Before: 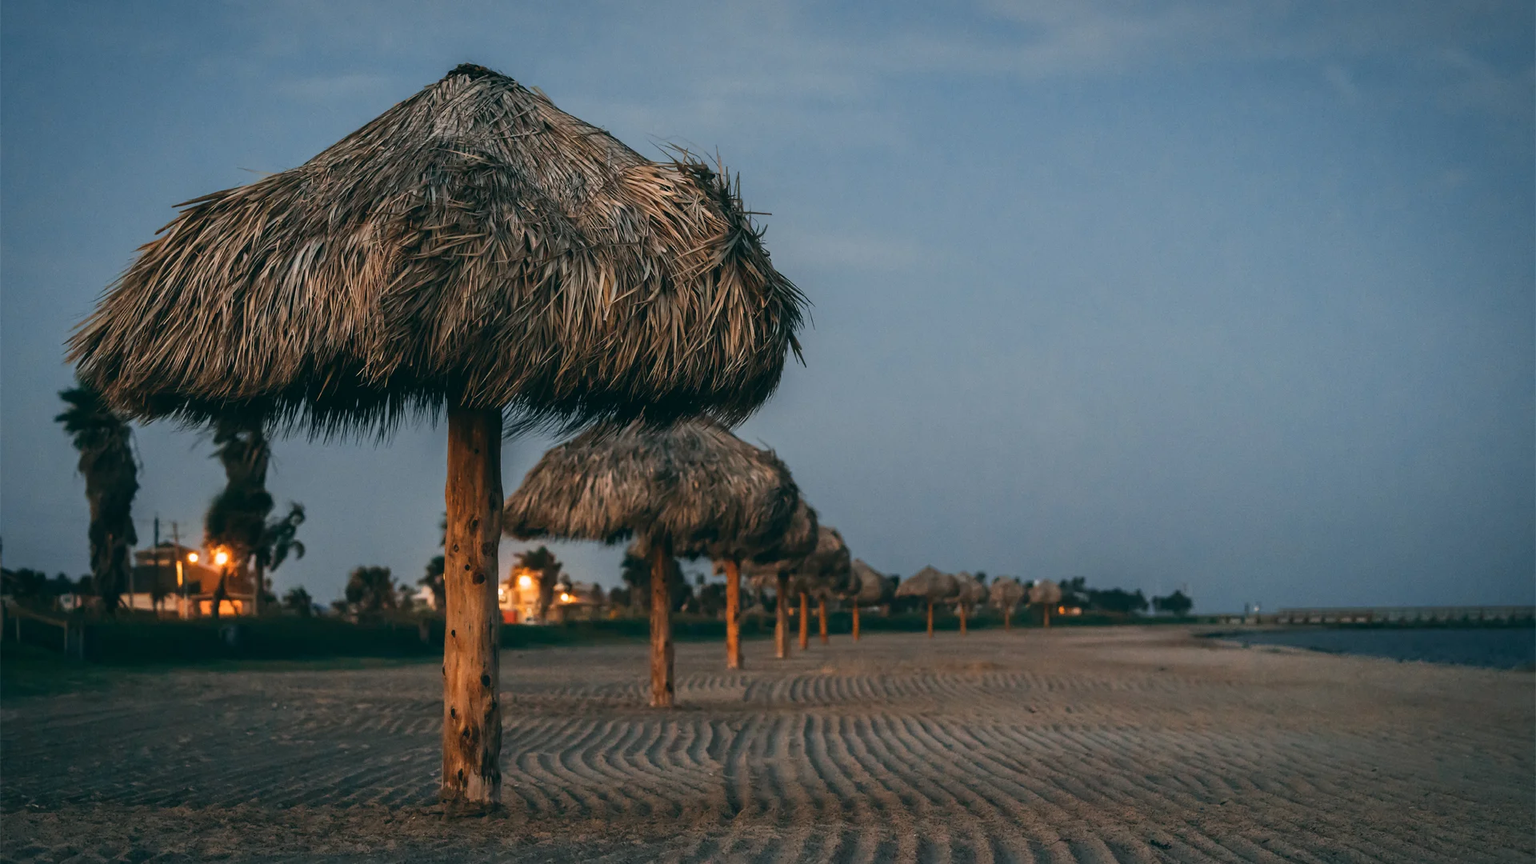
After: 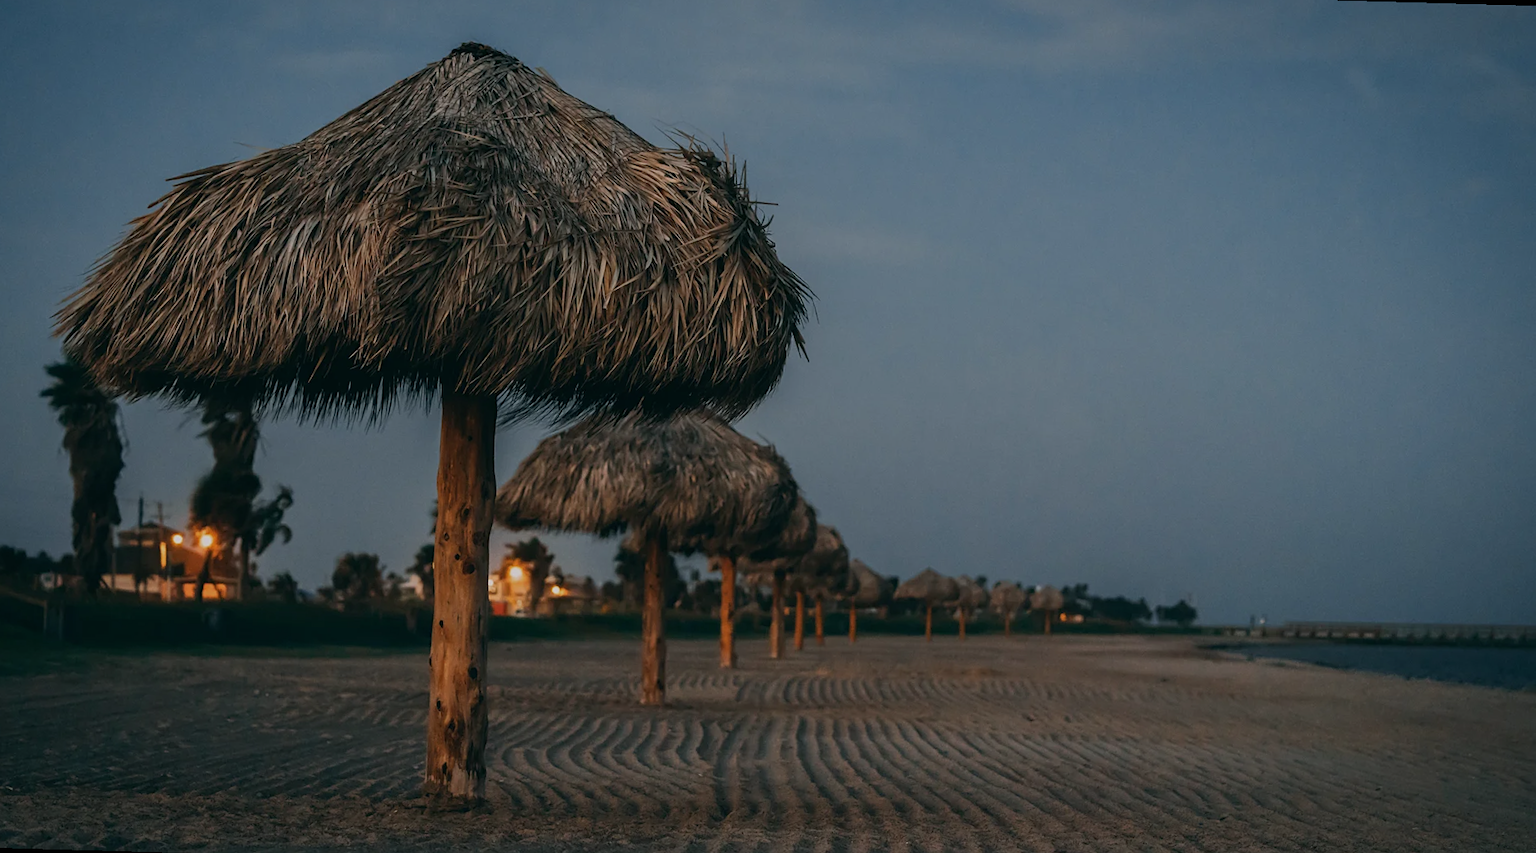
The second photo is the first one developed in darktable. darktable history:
exposure: black level correction 0, exposure -0.721 EV, compensate highlight preservation false
rotate and perspective: rotation 1.57°, crop left 0.018, crop right 0.982, crop top 0.039, crop bottom 0.961
sharpen: amount 0.2
